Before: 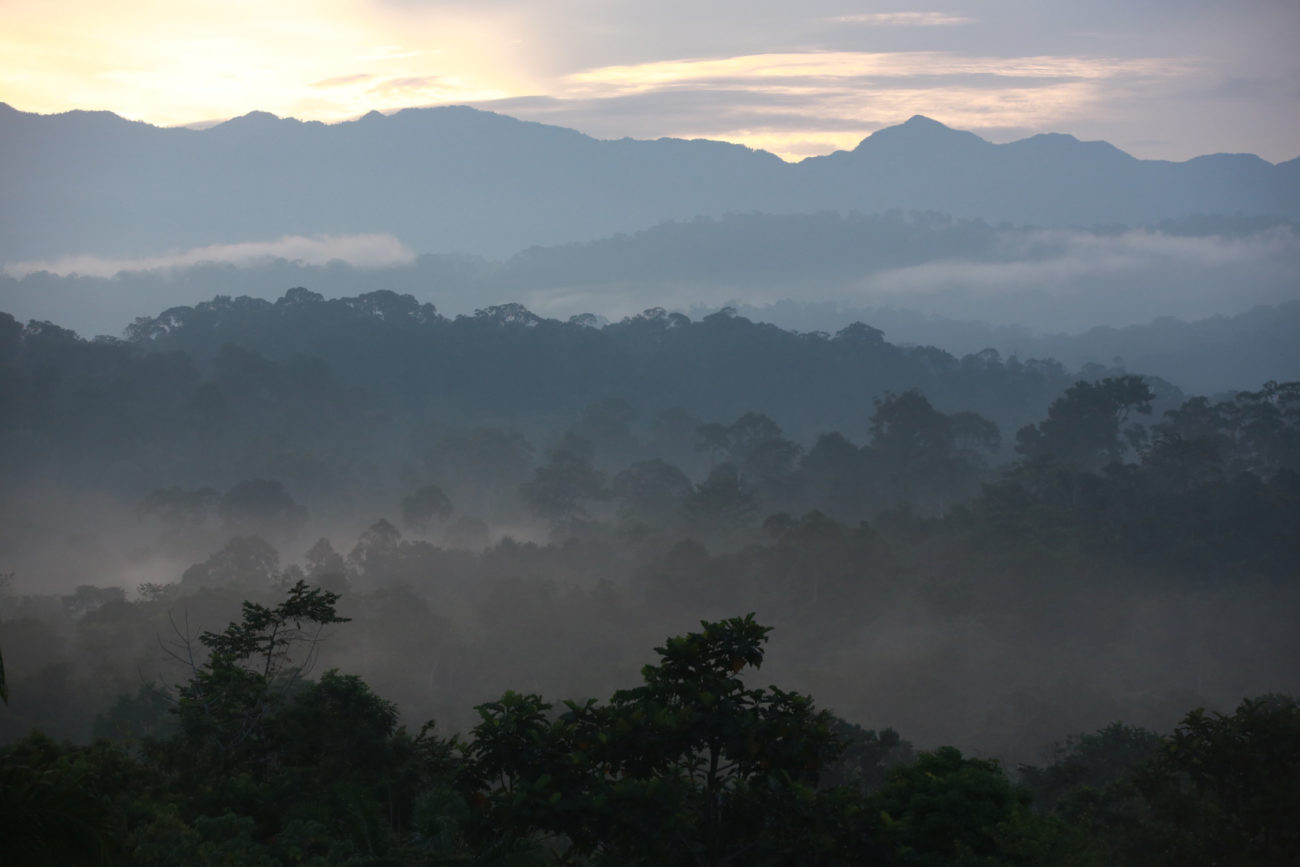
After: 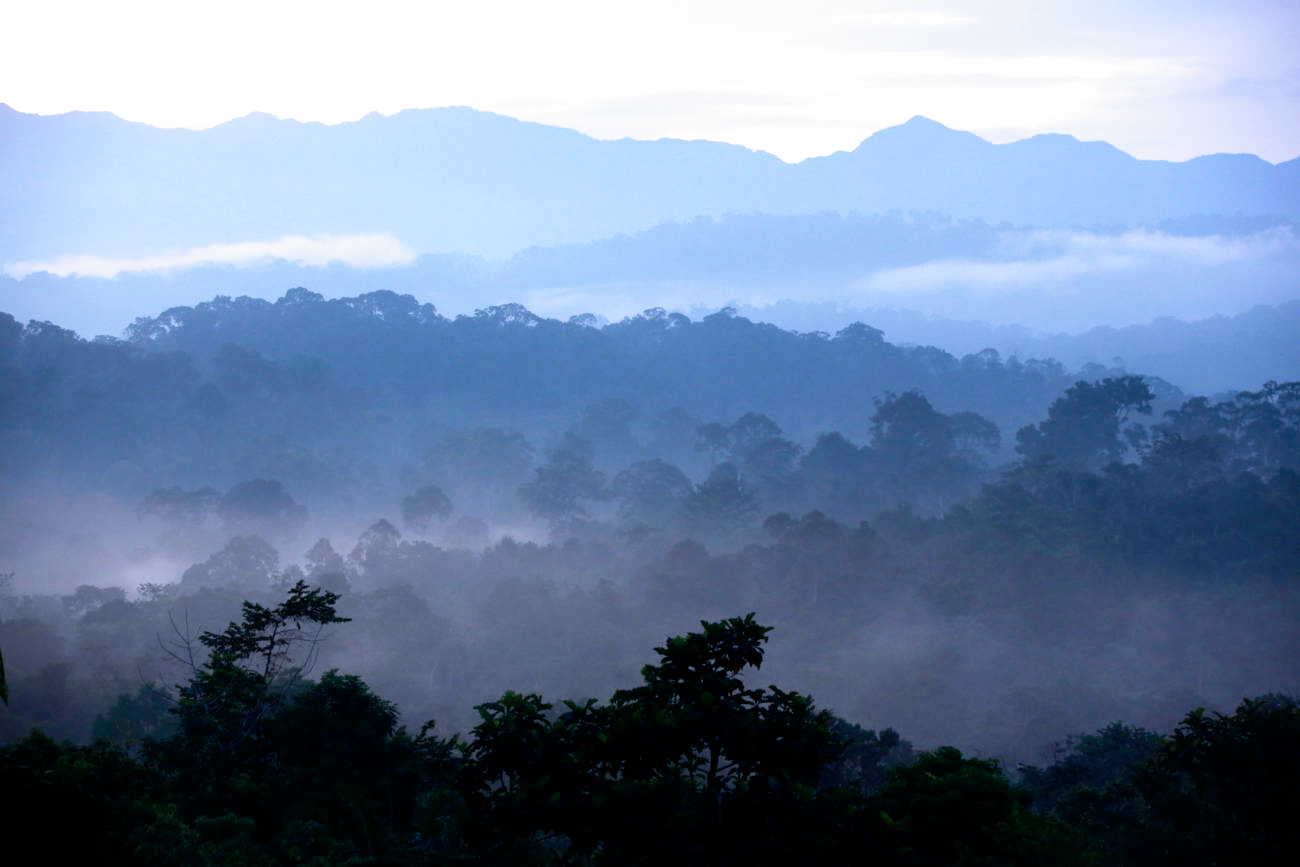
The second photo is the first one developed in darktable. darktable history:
white balance: red 0.967, blue 1.049
color calibration: illuminant custom, x 0.373, y 0.388, temperature 4269.97 K
filmic rgb: middle gray luminance 8.8%, black relative exposure -6.3 EV, white relative exposure 2.7 EV, threshold 6 EV, target black luminance 0%, hardness 4.74, latitude 73.47%, contrast 1.332, shadows ↔ highlights balance 10.13%, add noise in highlights 0, preserve chrominance no, color science v3 (2019), use custom middle-gray values true, iterations of high-quality reconstruction 0, contrast in highlights soft, enable highlight reconstruction true
